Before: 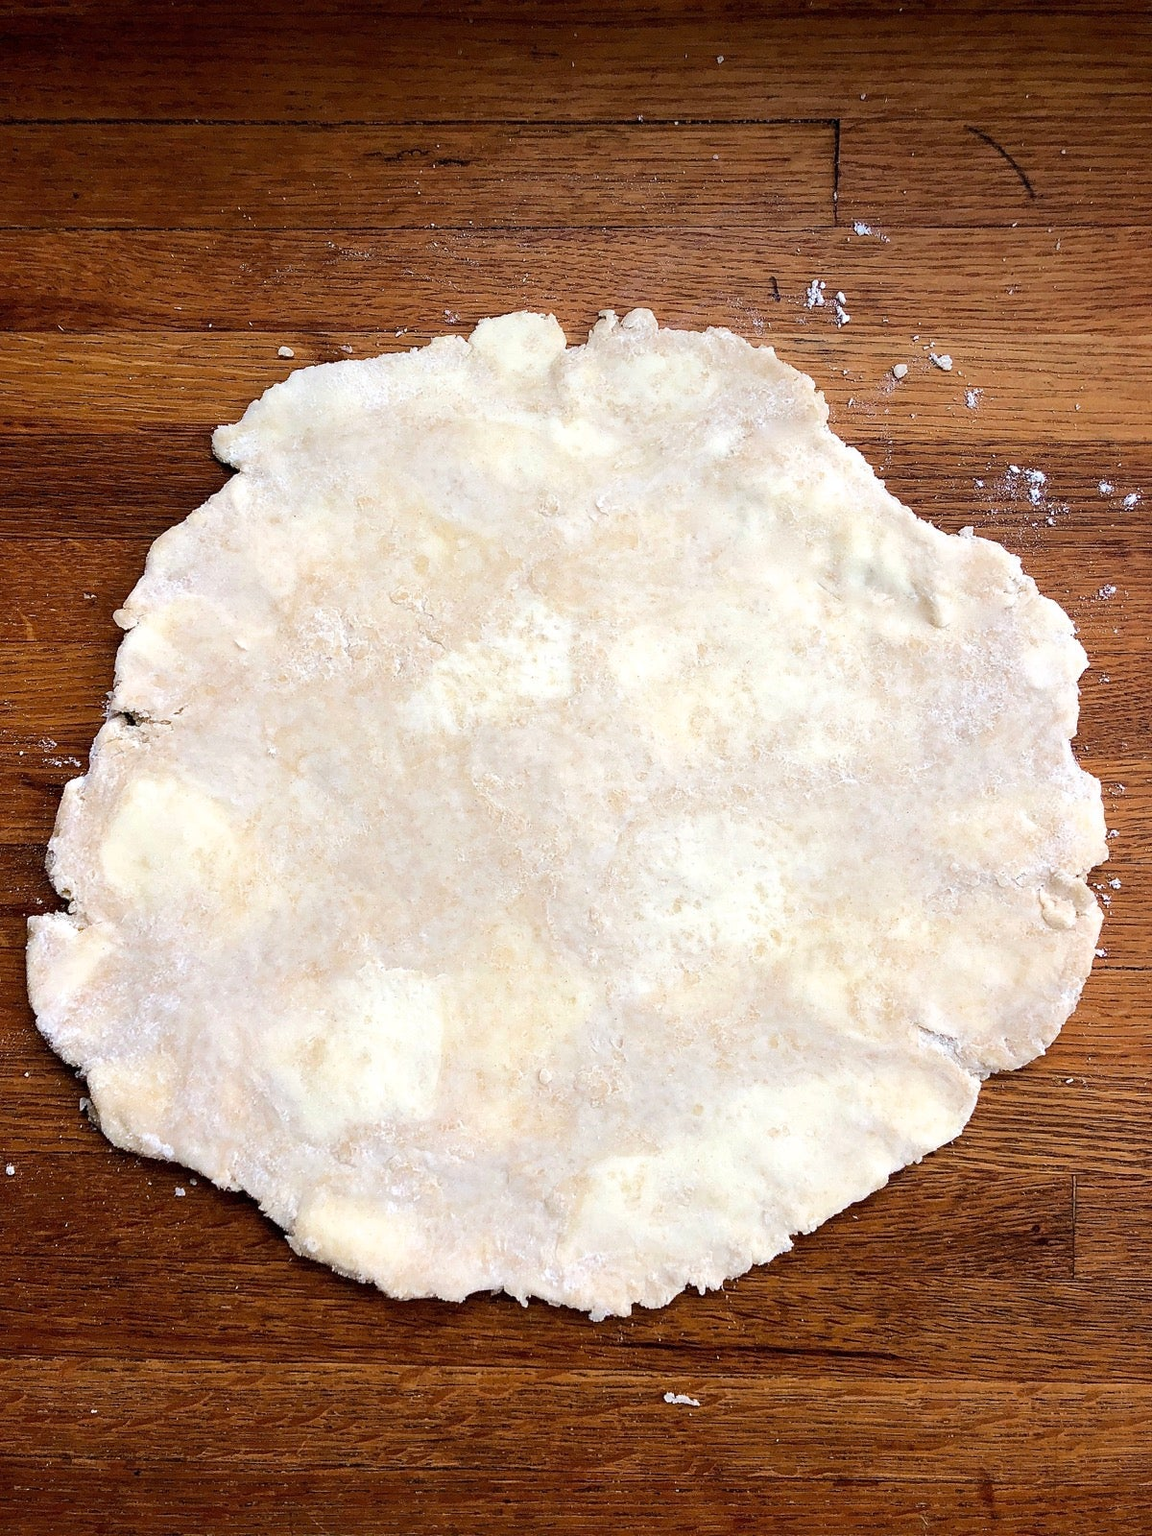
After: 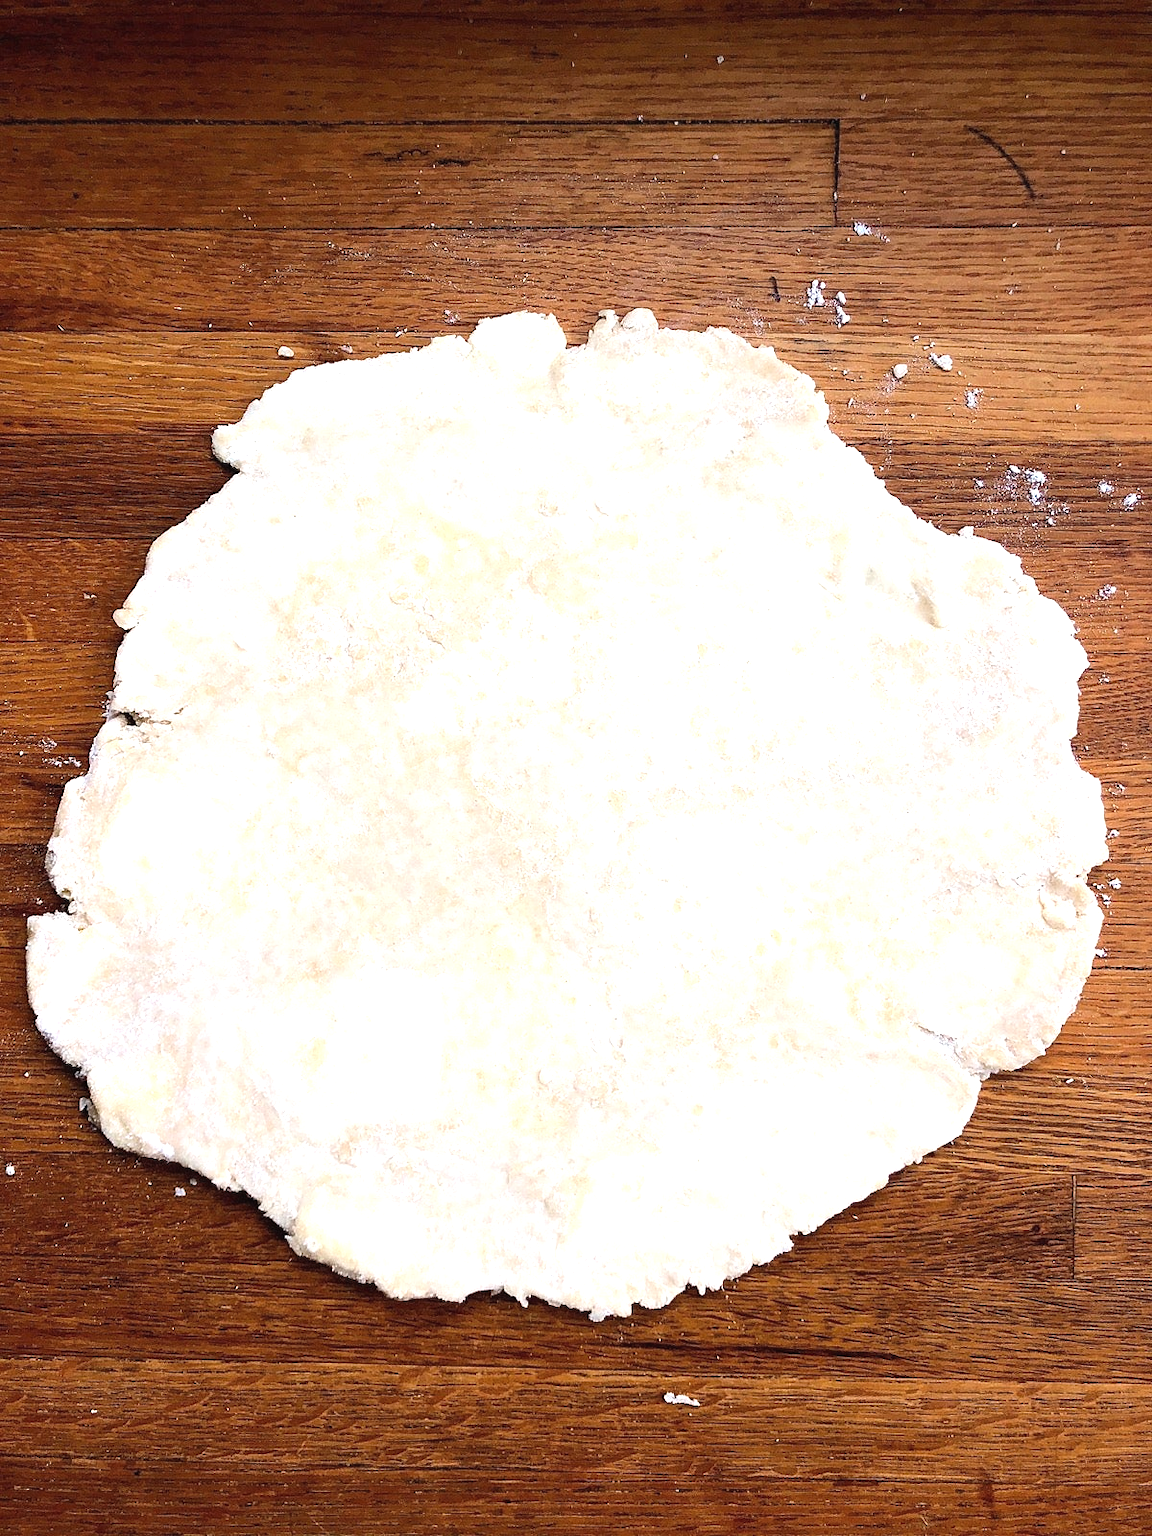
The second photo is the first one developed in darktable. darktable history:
exposure: black level correction -0.002, exposure 0.535 EV, compensate exposure bias true, compensate highlight preservation false
